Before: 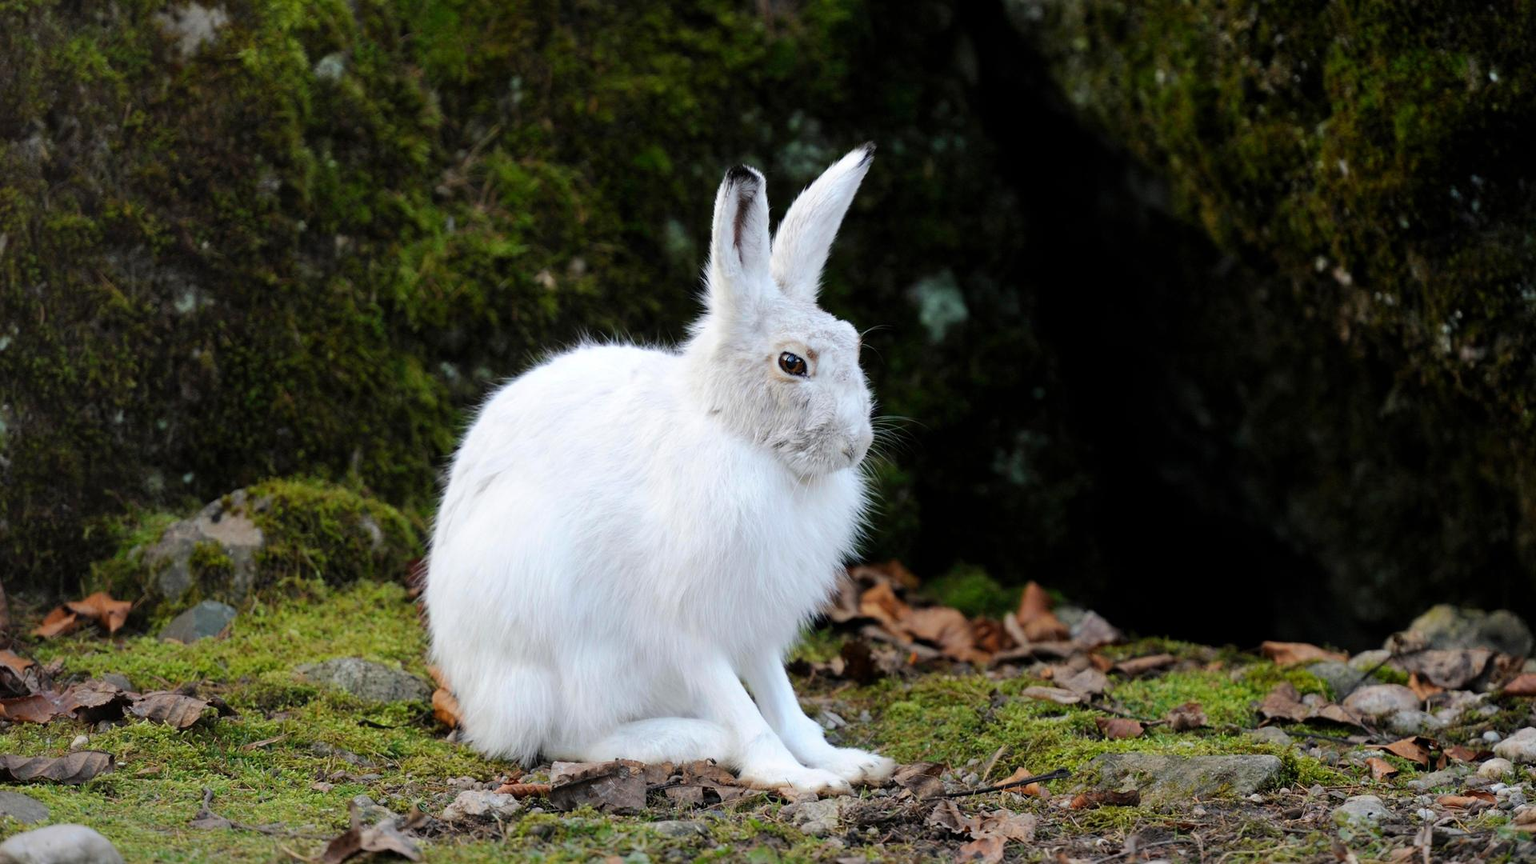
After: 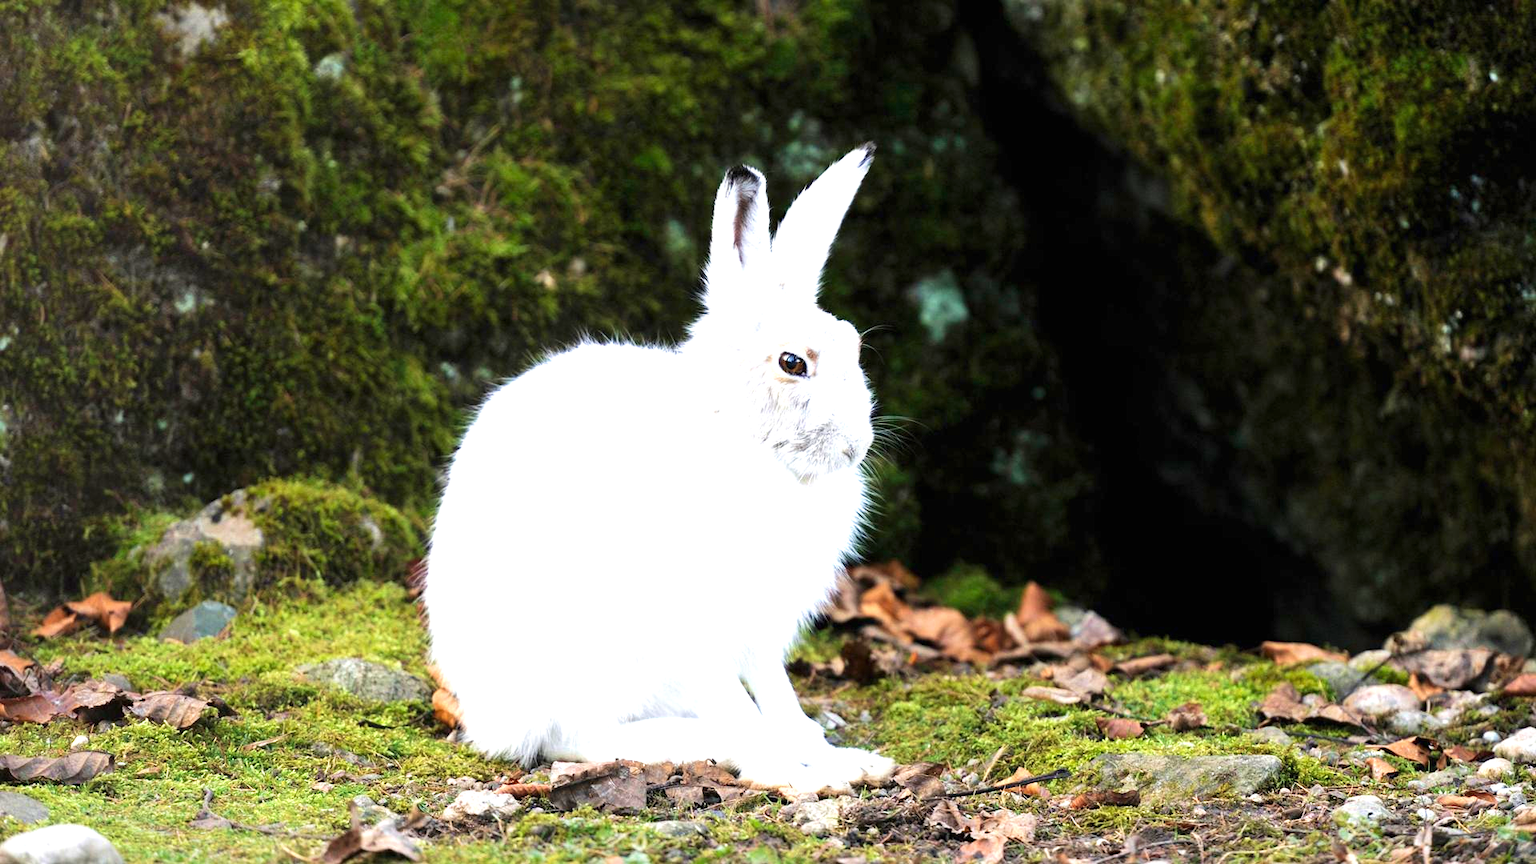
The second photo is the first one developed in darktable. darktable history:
velvia: on, module defaults
exposure: black level correction 0, exposure 1.295 EV, compensate highlight preservation false
